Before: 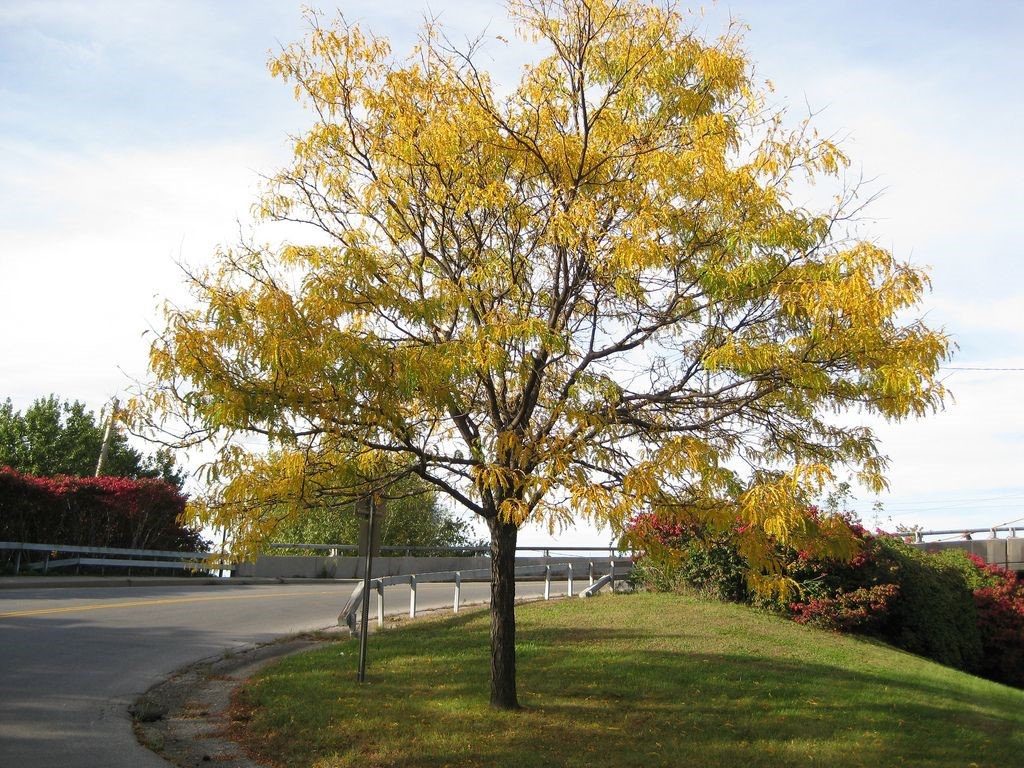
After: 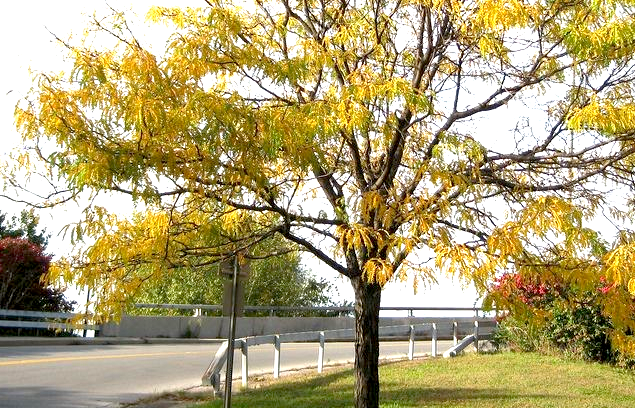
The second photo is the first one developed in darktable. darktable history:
exposure: black level correction 0.008, exposure 0.979 EV, compensate highlight preservation false
crop: left 13.312%, top 31.28%, right 24.627%, bottom 15.582%
